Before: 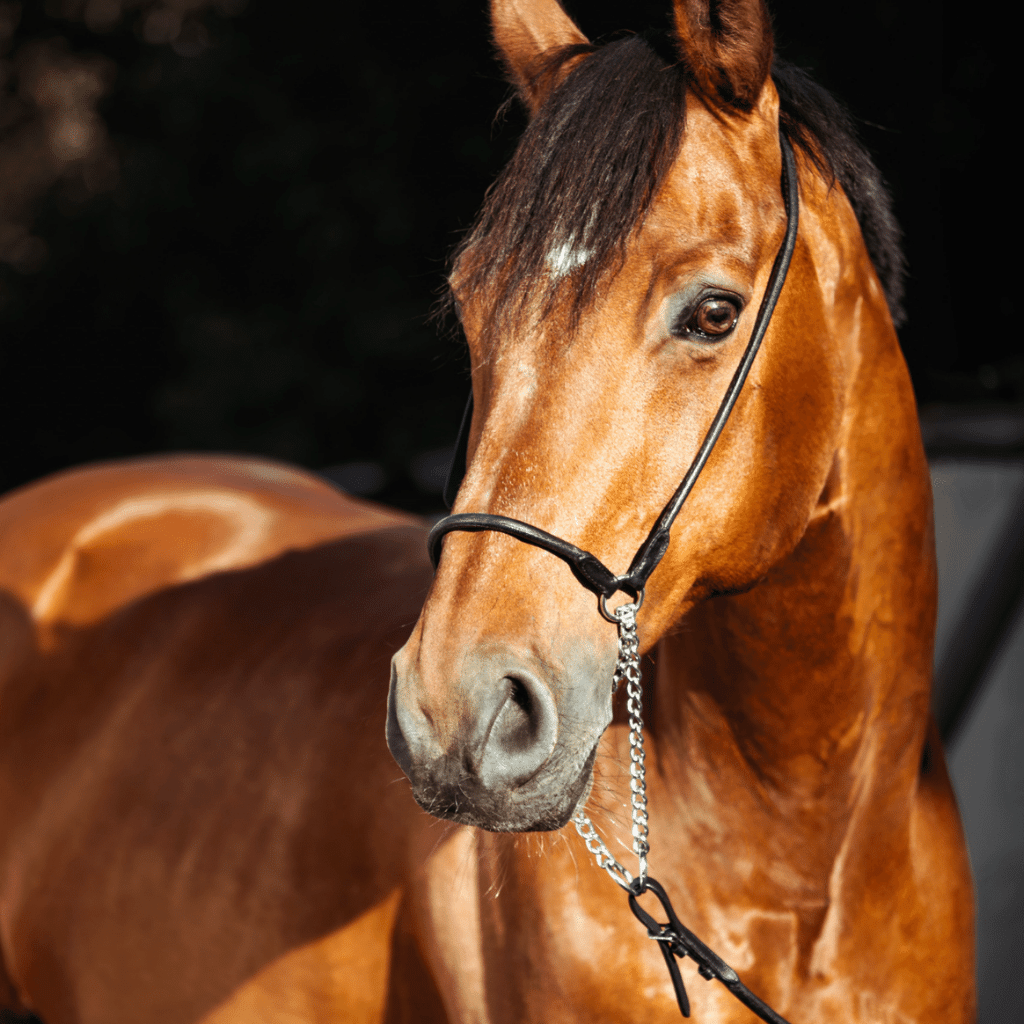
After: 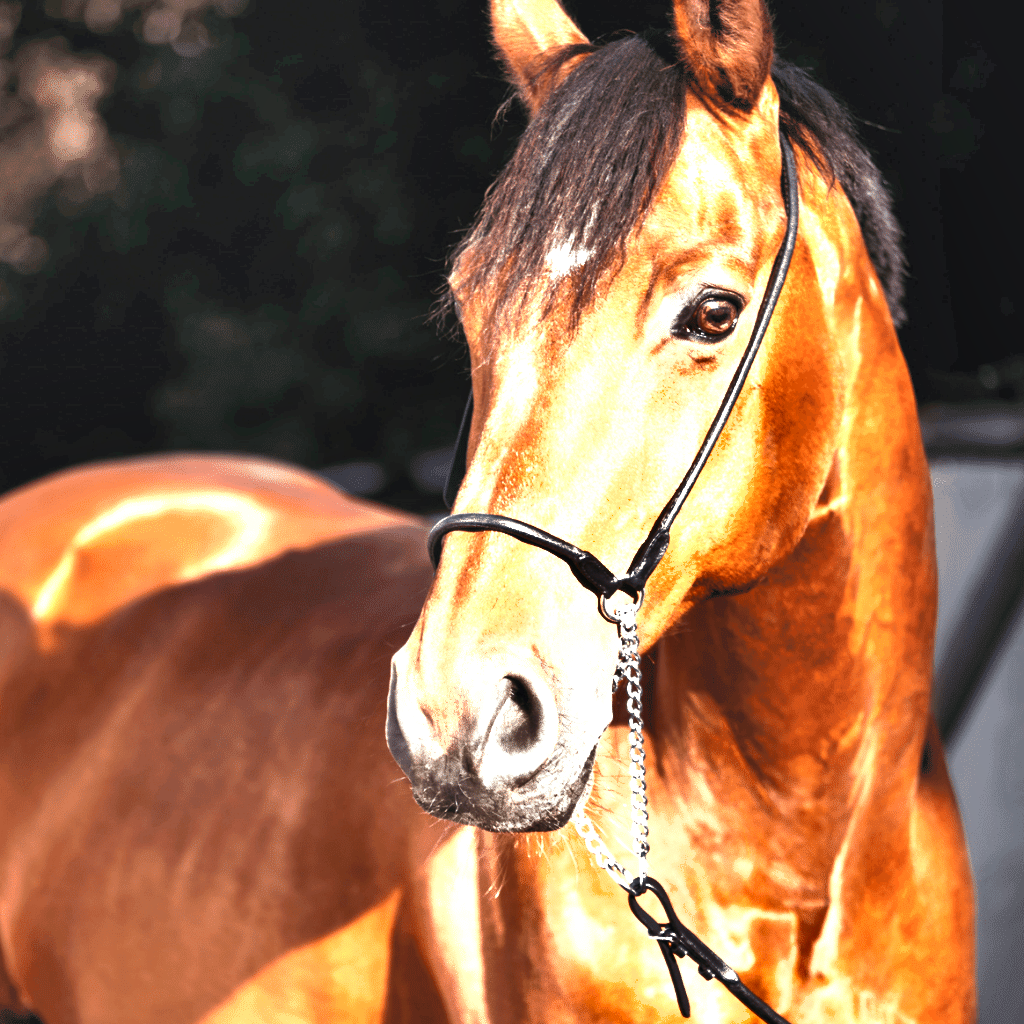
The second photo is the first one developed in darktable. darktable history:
color calibration: illuminant as shot in camera, x 0.358, y 0.373, temperature 4628.91 K
shadows and highlights: highlights color adjustment 31.62%, low approximation 0.01, soften with gaussian
exposure: black level correction 0, exposure 1.744 EV, compensate exposure bias true, compensate highlight preservation false
